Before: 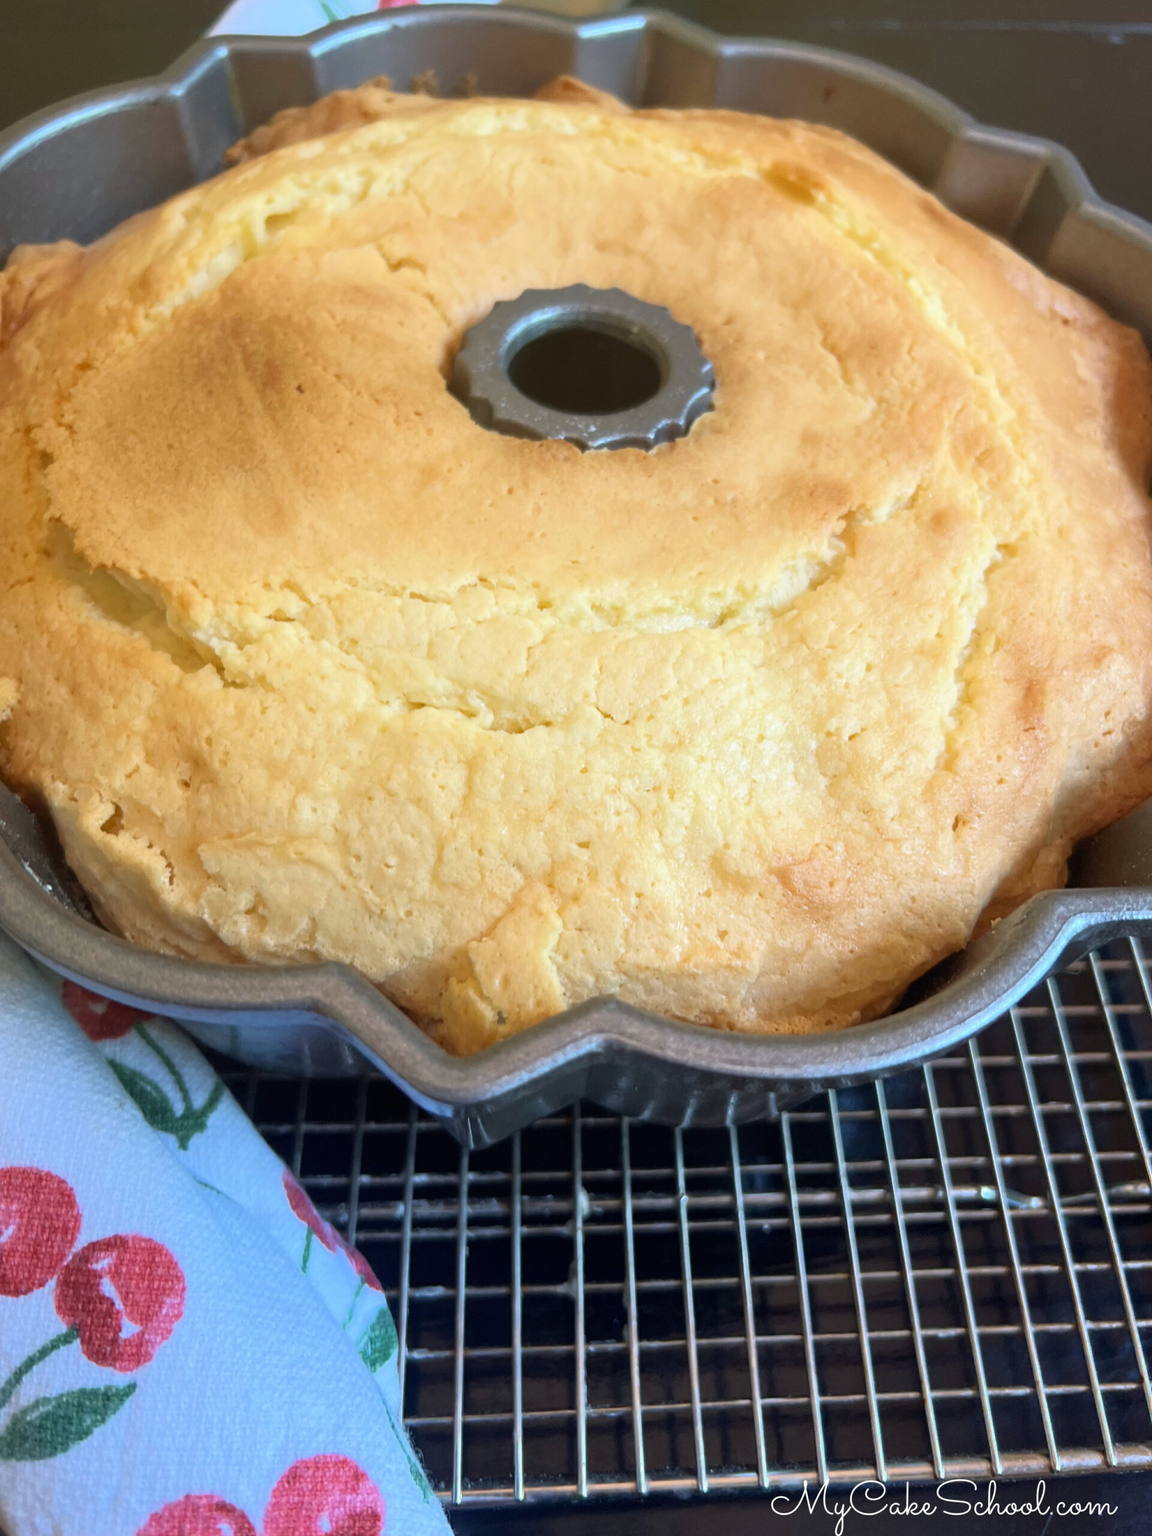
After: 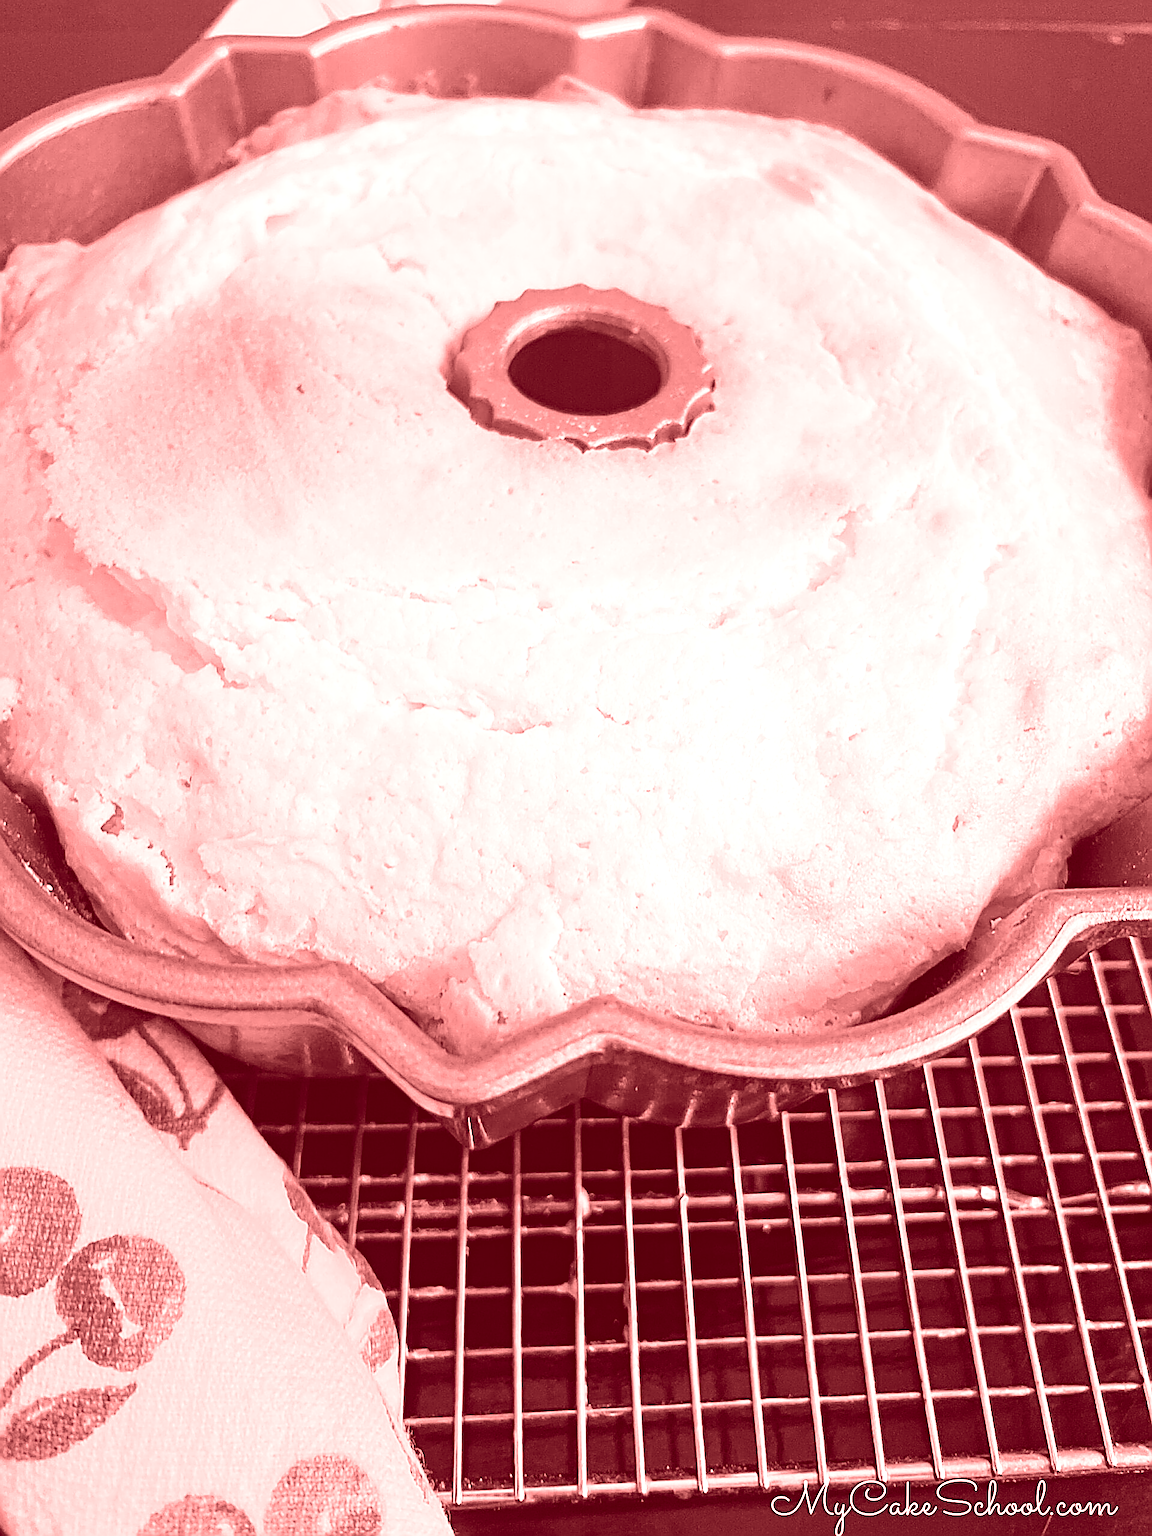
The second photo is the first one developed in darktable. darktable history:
colorize: saturation 60%, source mix 100%
sharpen: amount 2
base curve: curves: ch0 [(0, 0) (0.028, 0.03) (0.121, 0.232) (0.46, 0.748) (0.859, 0.968) (1, 1)], preserve colors none
haze removal: compatibility mode true, adaptive false
